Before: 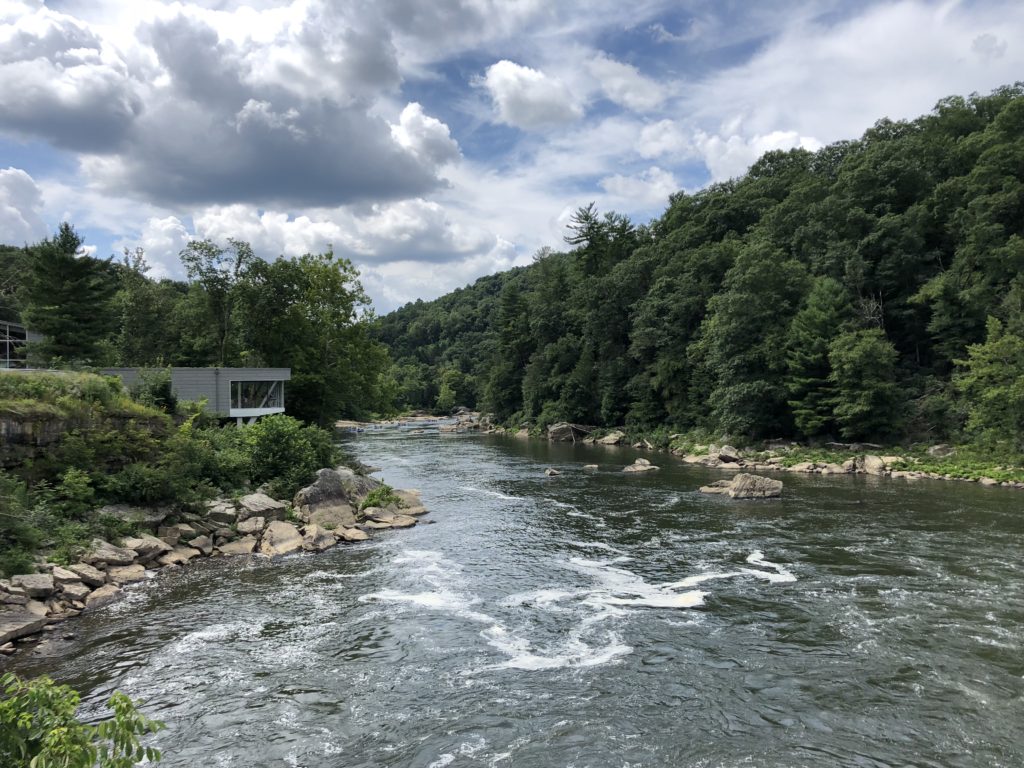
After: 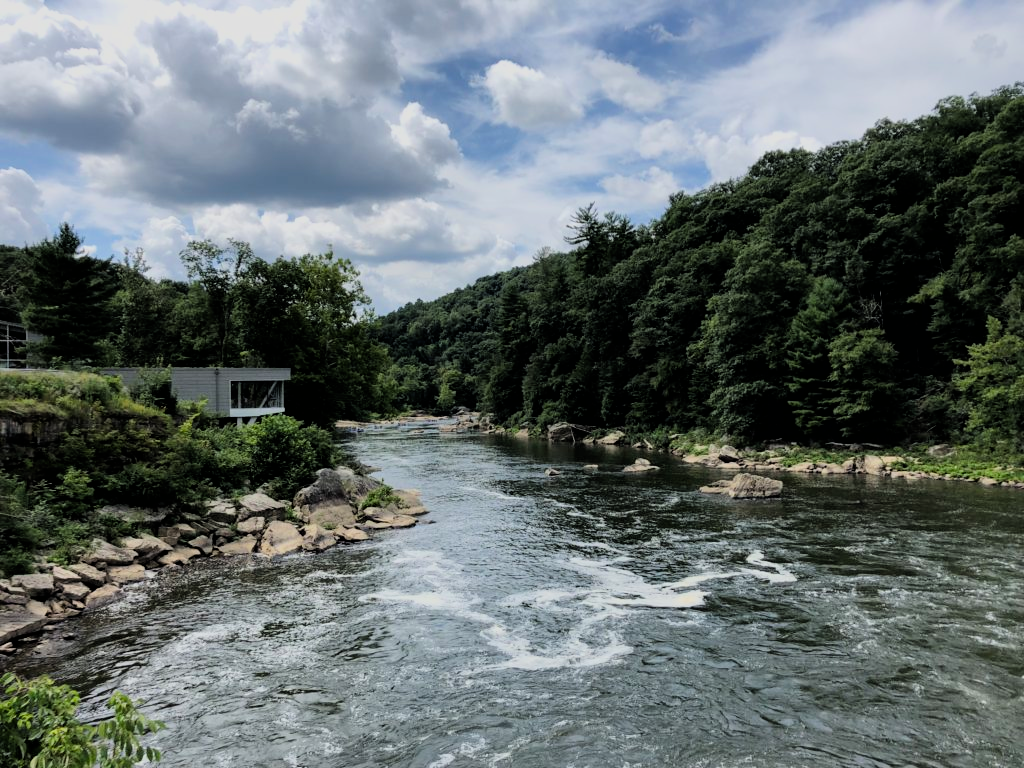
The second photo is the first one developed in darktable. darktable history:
filmic rgb: black relative exposure -5.01 EV, white relative exposure 3.96 EV, threshold 5.95 EV, hardness 2.89, contrast 1.191, color science v6 (2022), enable highlight reconstruction true
